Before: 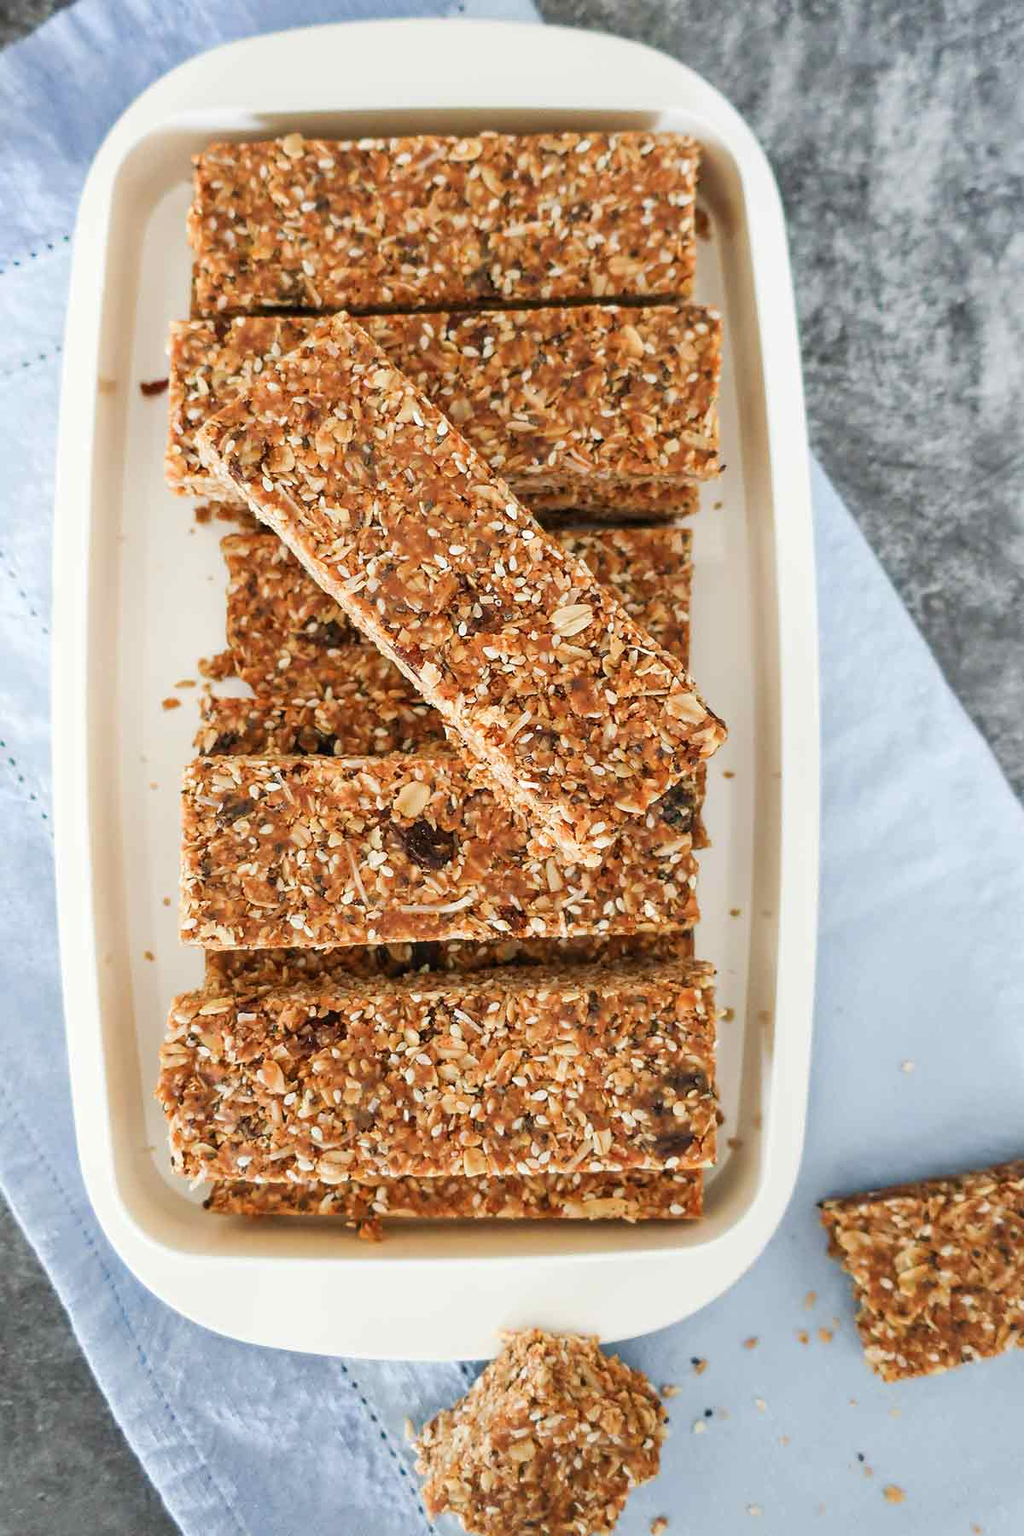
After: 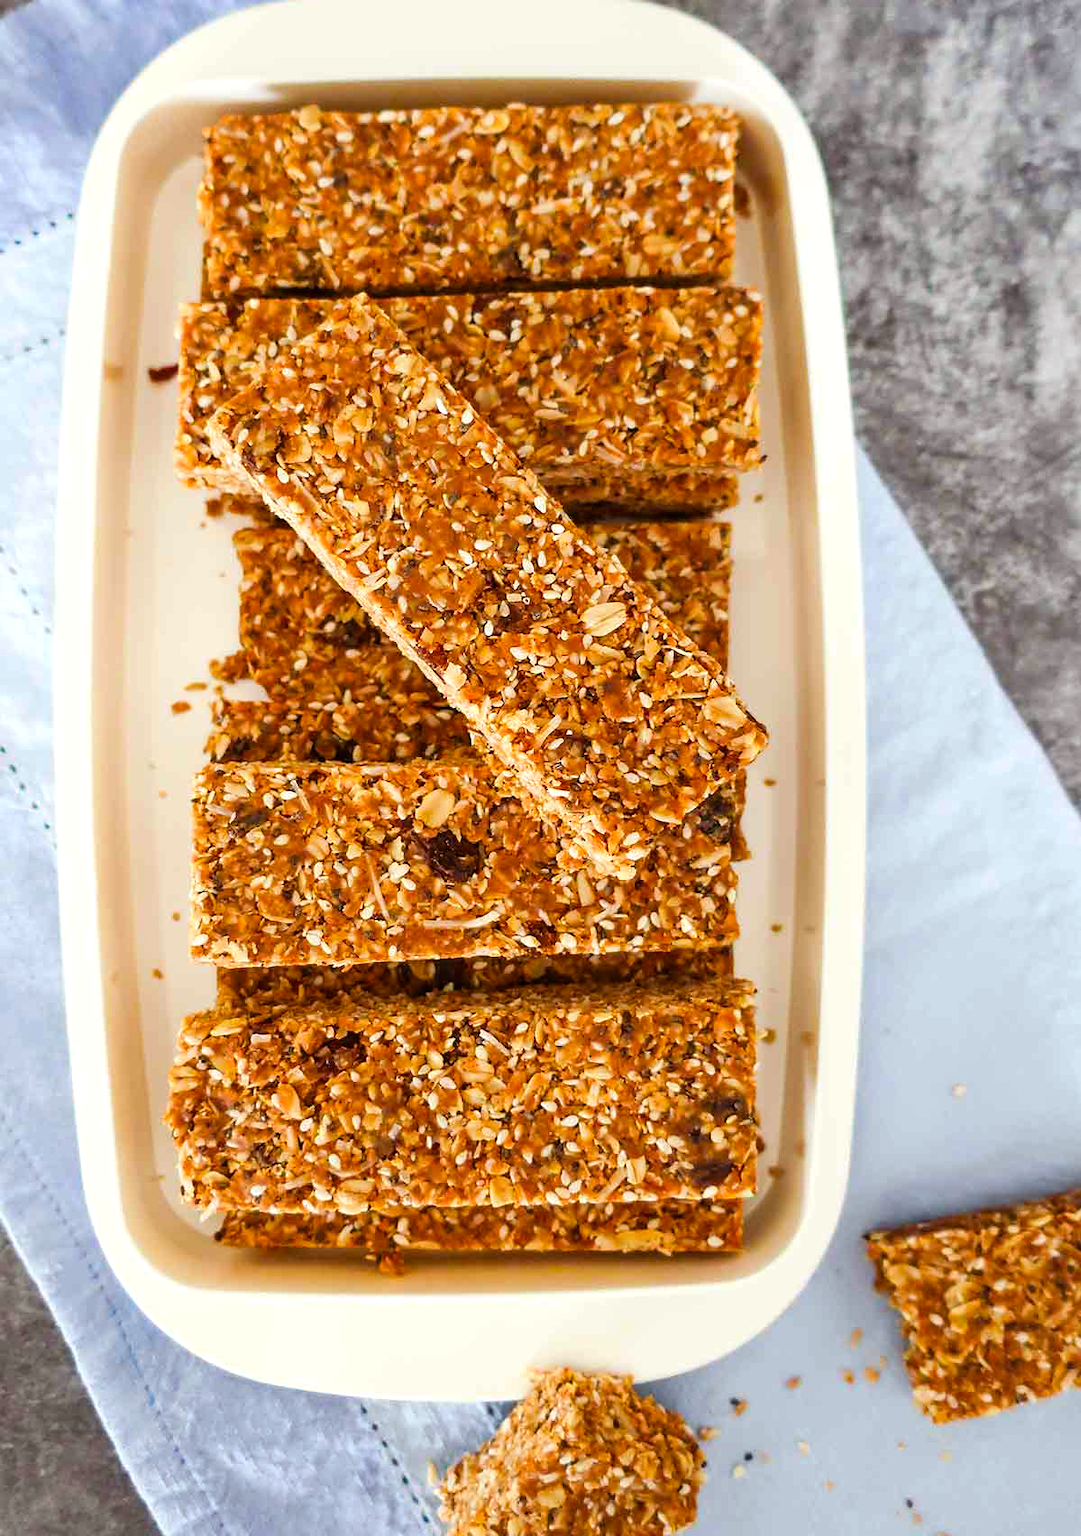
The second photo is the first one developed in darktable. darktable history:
color balance rgb: power › chroma 1.572%, power › hue 26.35°, perceptual saturation grading › global saturation 17.027%, global vibrance 26.75%, contrast 6.814%
crop and rotate: top 2.264%, bottom 3.051%
